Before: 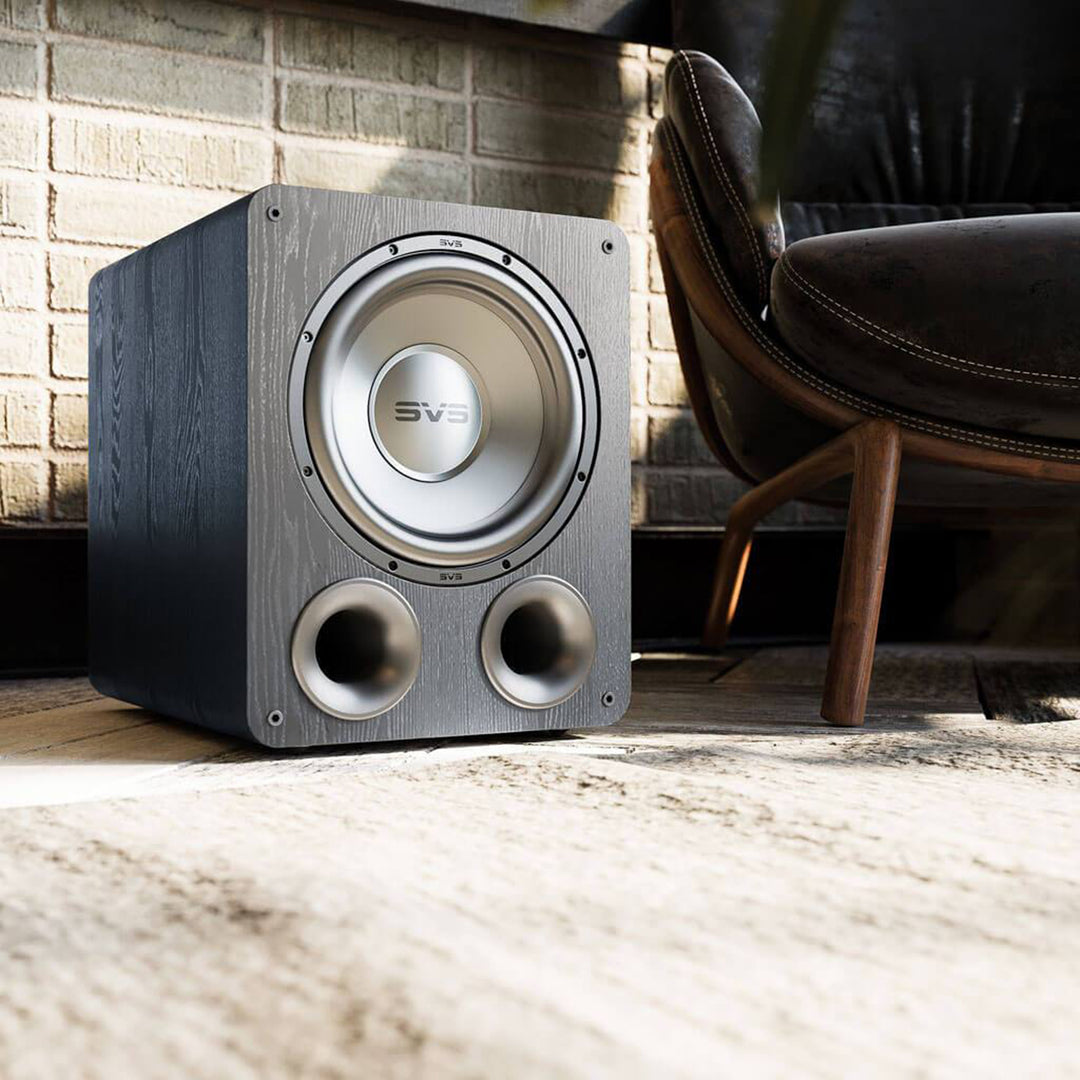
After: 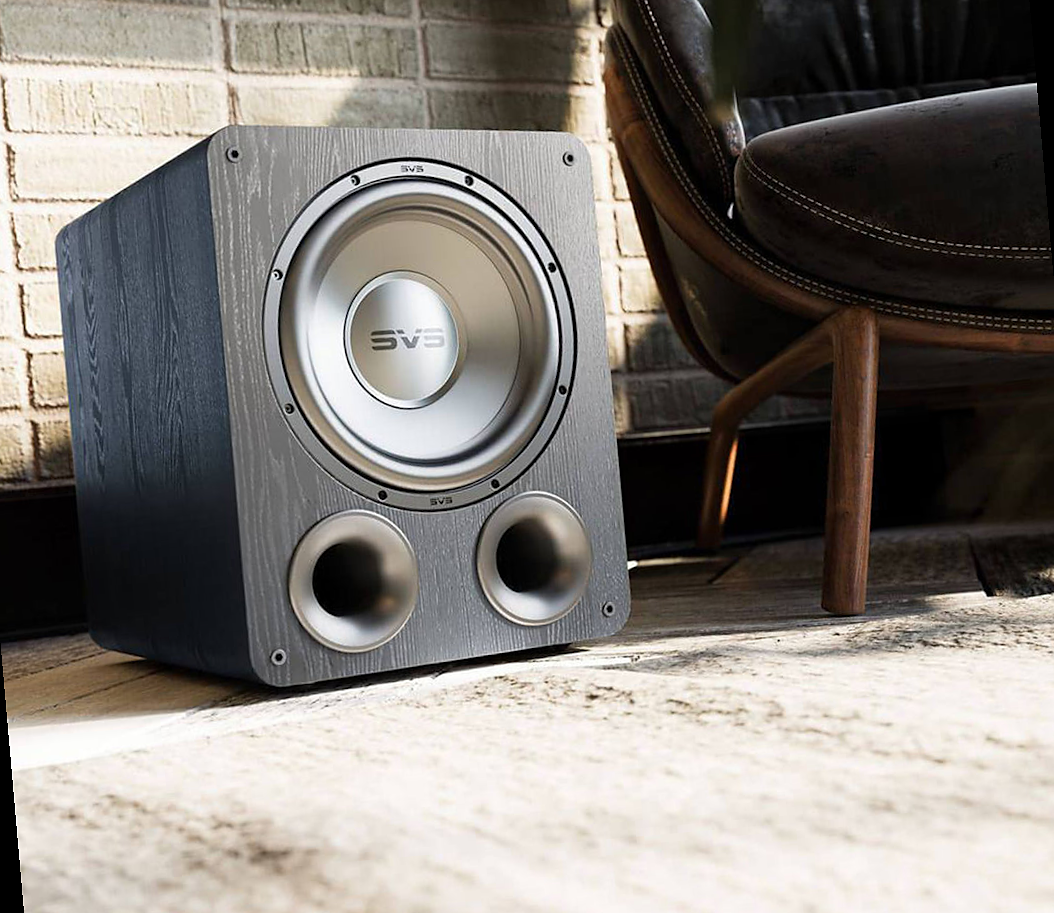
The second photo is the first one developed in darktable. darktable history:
rotate and perspective: rotation -5°, crop left 0.05, crop right 0.952, crop top 0.11, crop bottom 0.89
sharpen: radius 1, threshold 1
